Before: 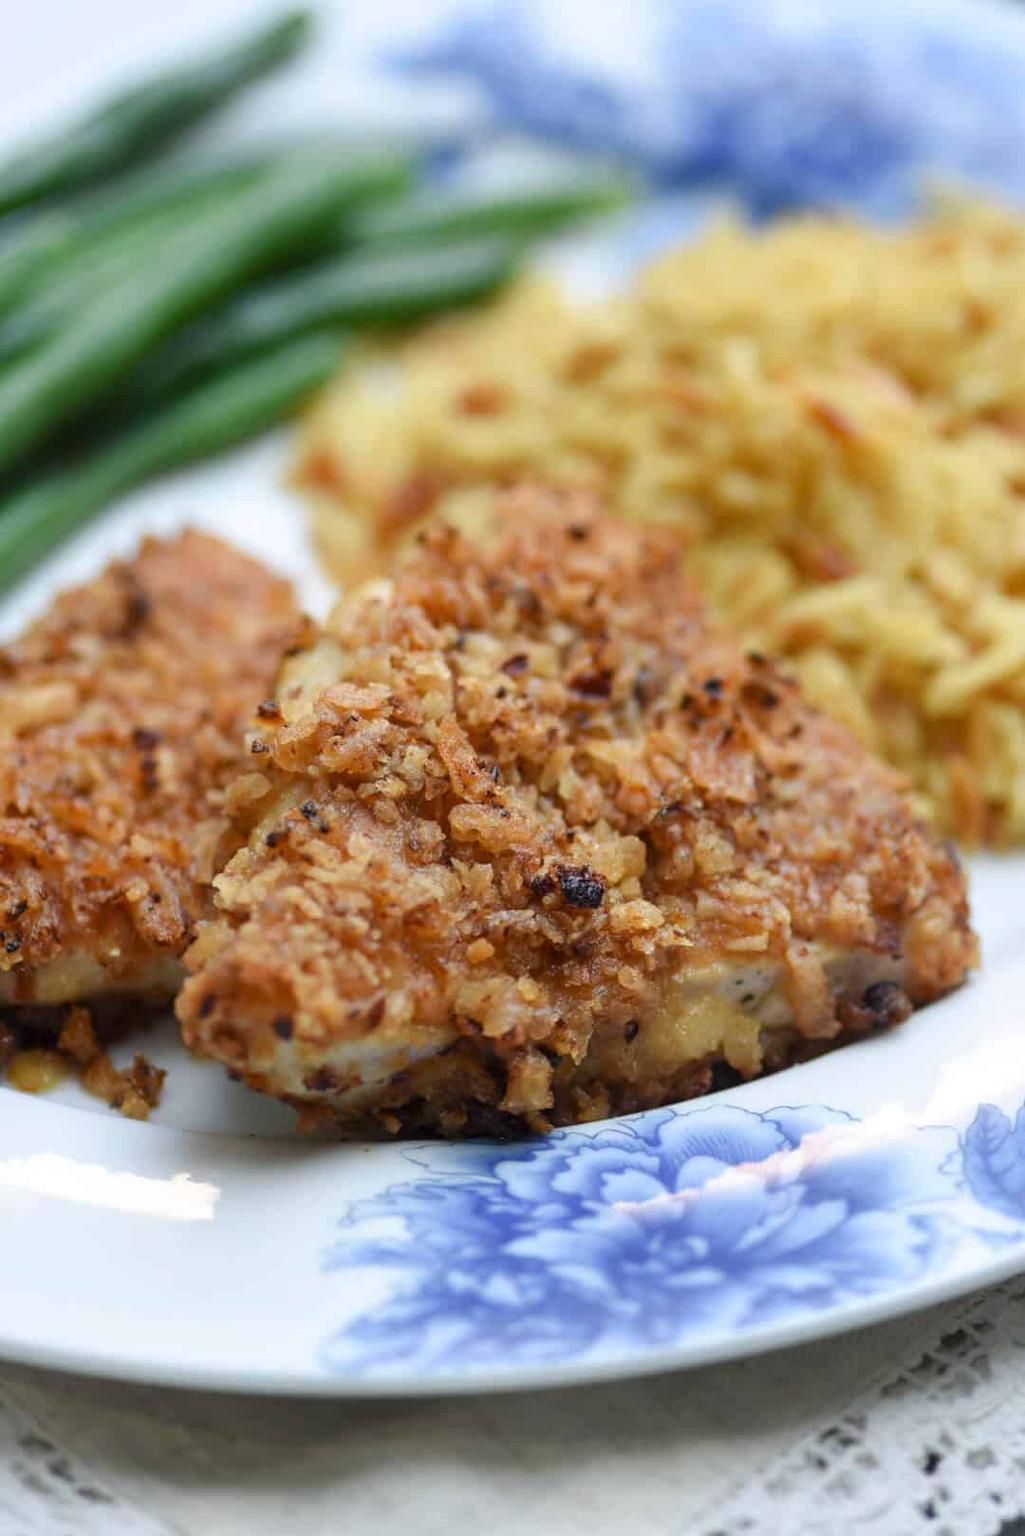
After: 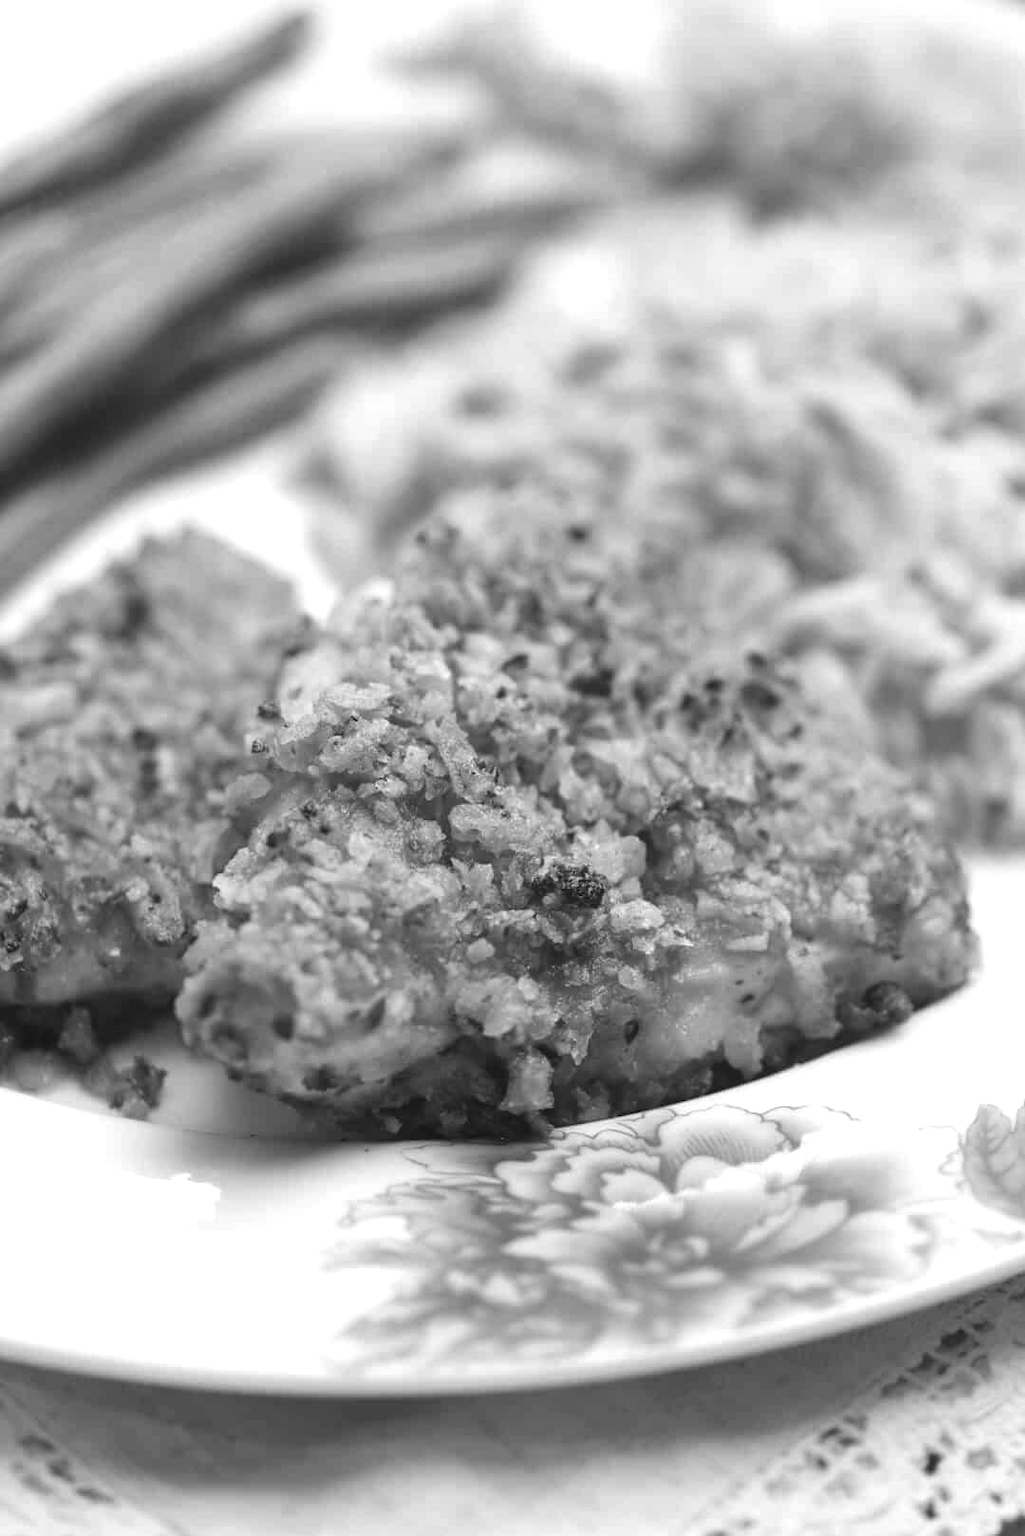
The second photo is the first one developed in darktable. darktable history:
exposure: black level correction -0.005, exposure 0.622 EV, compensate highlight preservation false
monochrome: a -92.57, b 58.91
